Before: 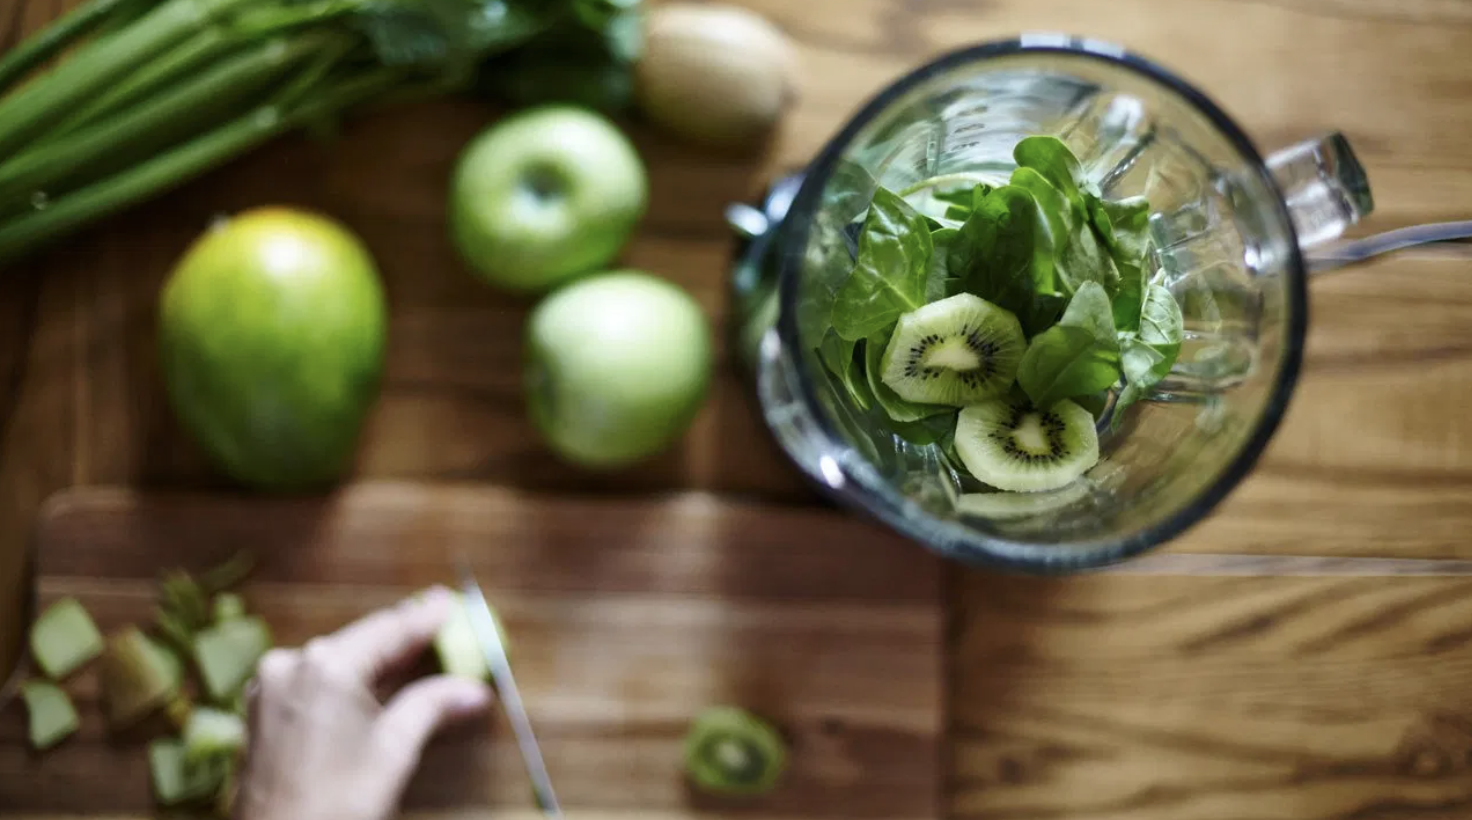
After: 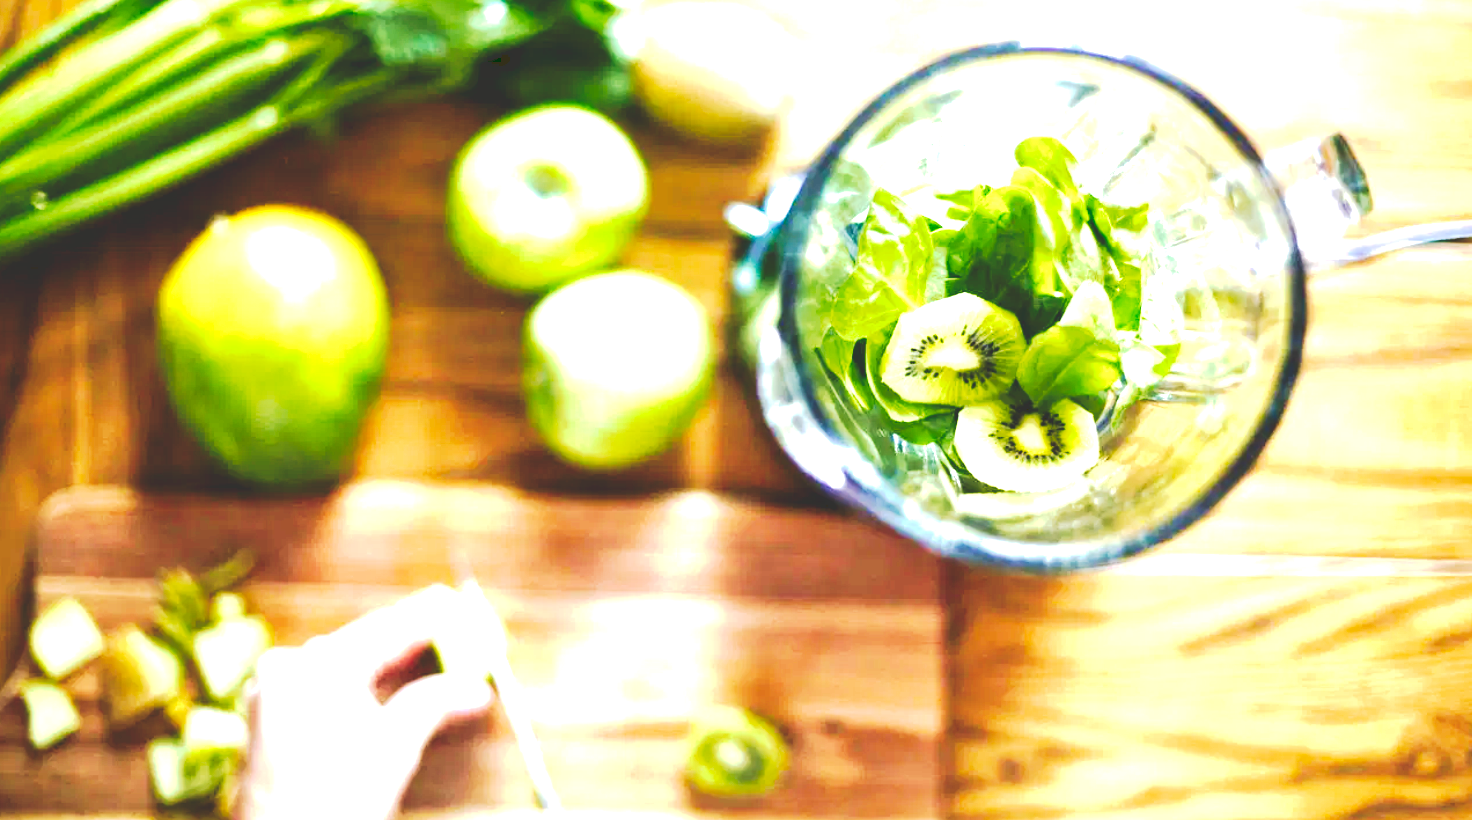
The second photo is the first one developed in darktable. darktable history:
exposure: black level correction 0.001, exposure 2.607 EV, compensate exposure bias true, compensate highlight preservation false
tone curve: curves: ch0 [(0, 0) (0.003, 0.19) (0.011, 0.192) (0.025, 0.192) (0.044, 0.194) (0.069, 0.196) (0.1, 0.197) (0.136, 0.198) (0.177, 0.216) (0.224, 0.236) (0.277, 0.269) (0.335, 0.331) (0.399, 0.418) (0.468, 0.515) (0.543, 0.621) (0.623, 0.725) (0.709, 0.804) (0.801, 0.859) (0.898, 0.913) (1, 1)], preserve colors none
velvia: on, module defaults
color balance rgb: perceptual saturation grading › global saturation 20%, global vibrance 20%
color correction: highlights a* -0.137, highlights b* 0.137
